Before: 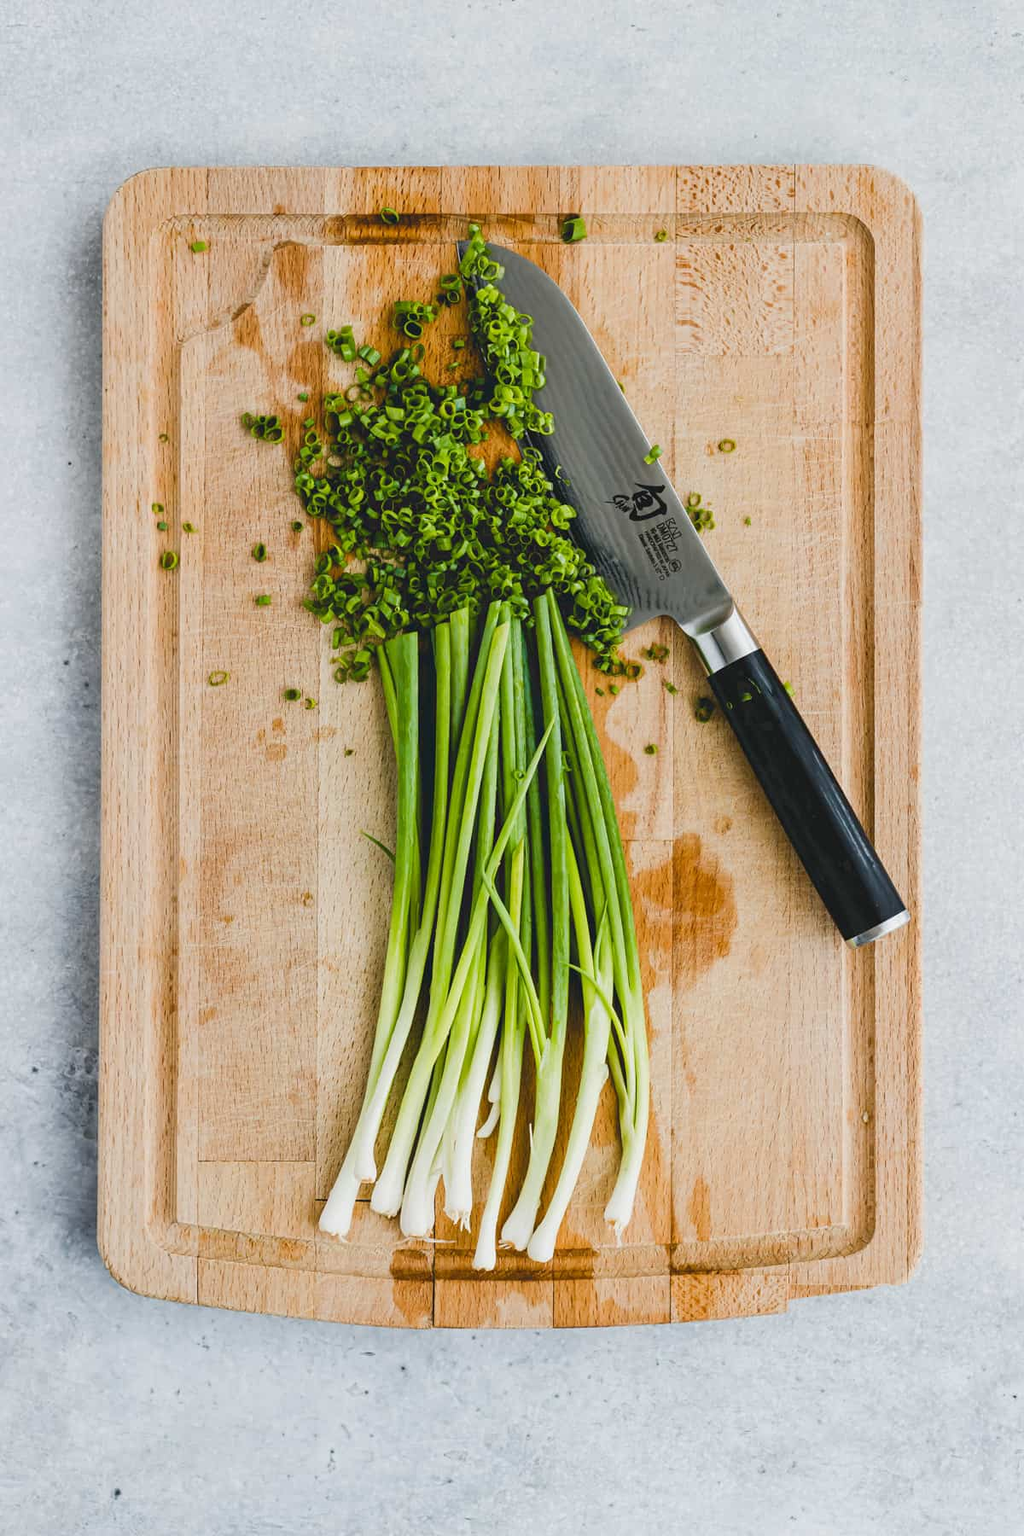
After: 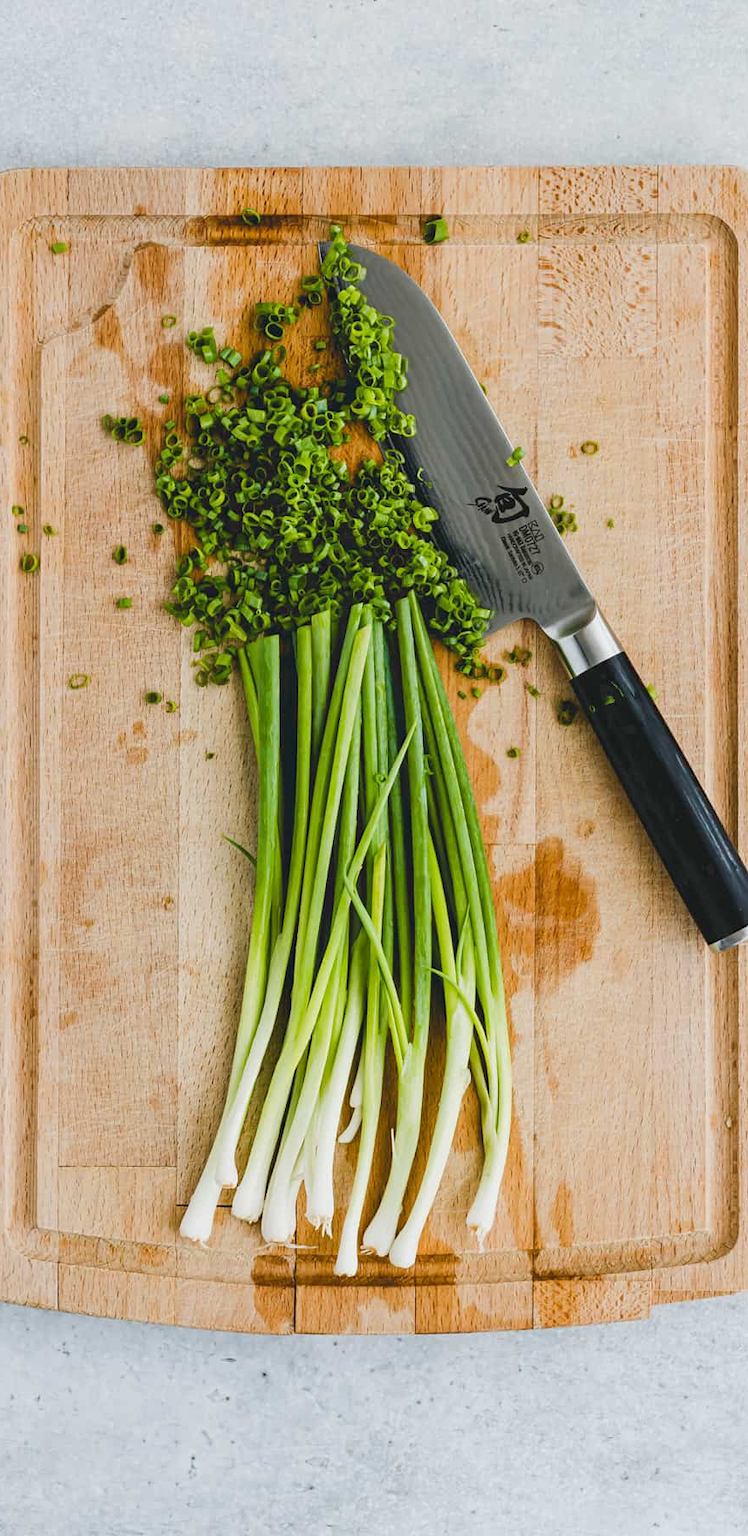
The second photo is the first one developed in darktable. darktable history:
crop: left 13.718%, top 0%, right 13.504%
